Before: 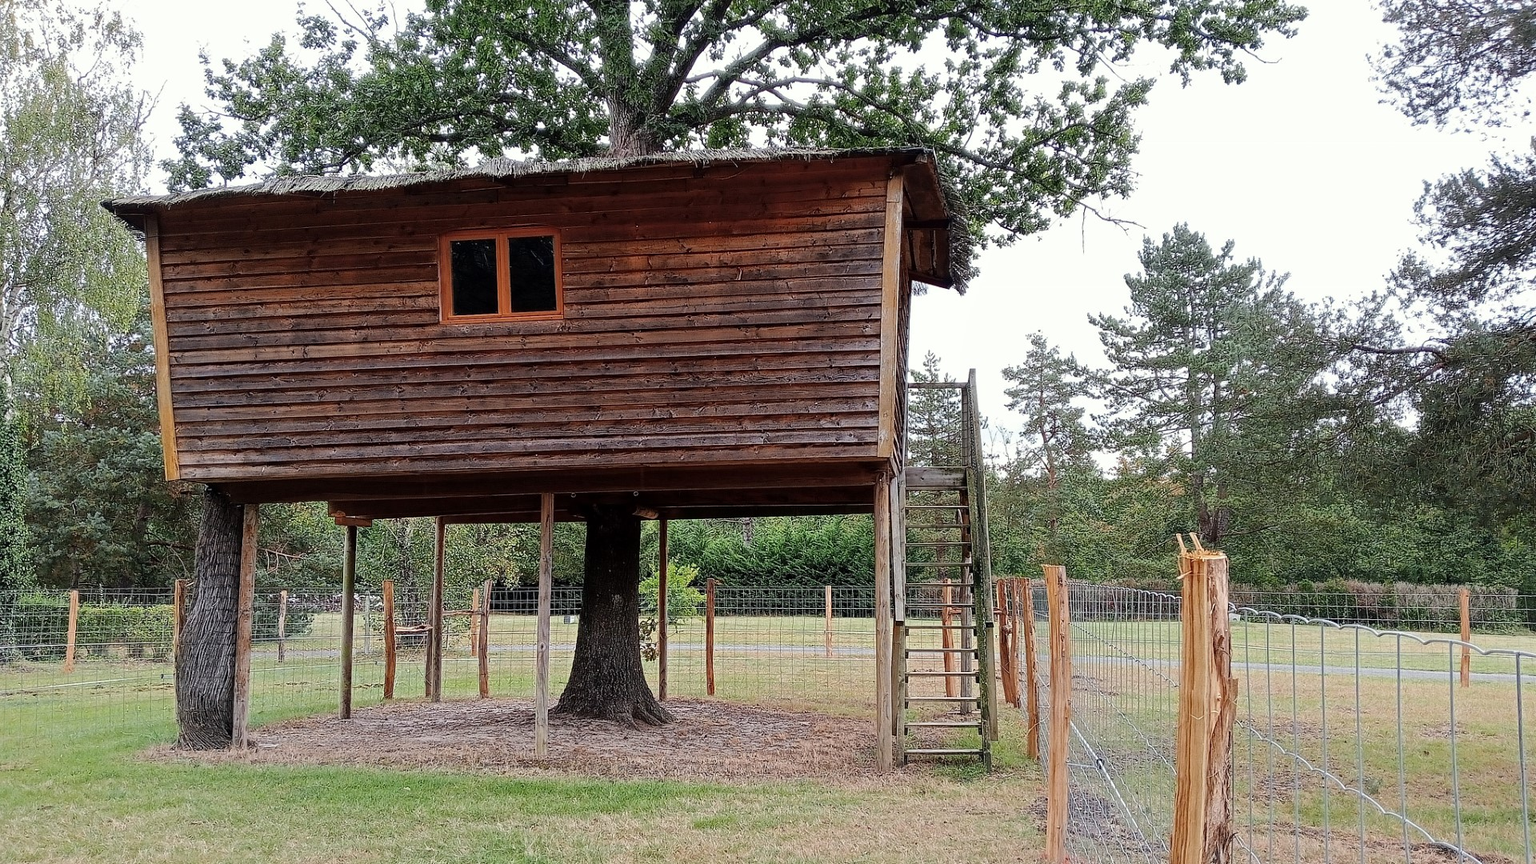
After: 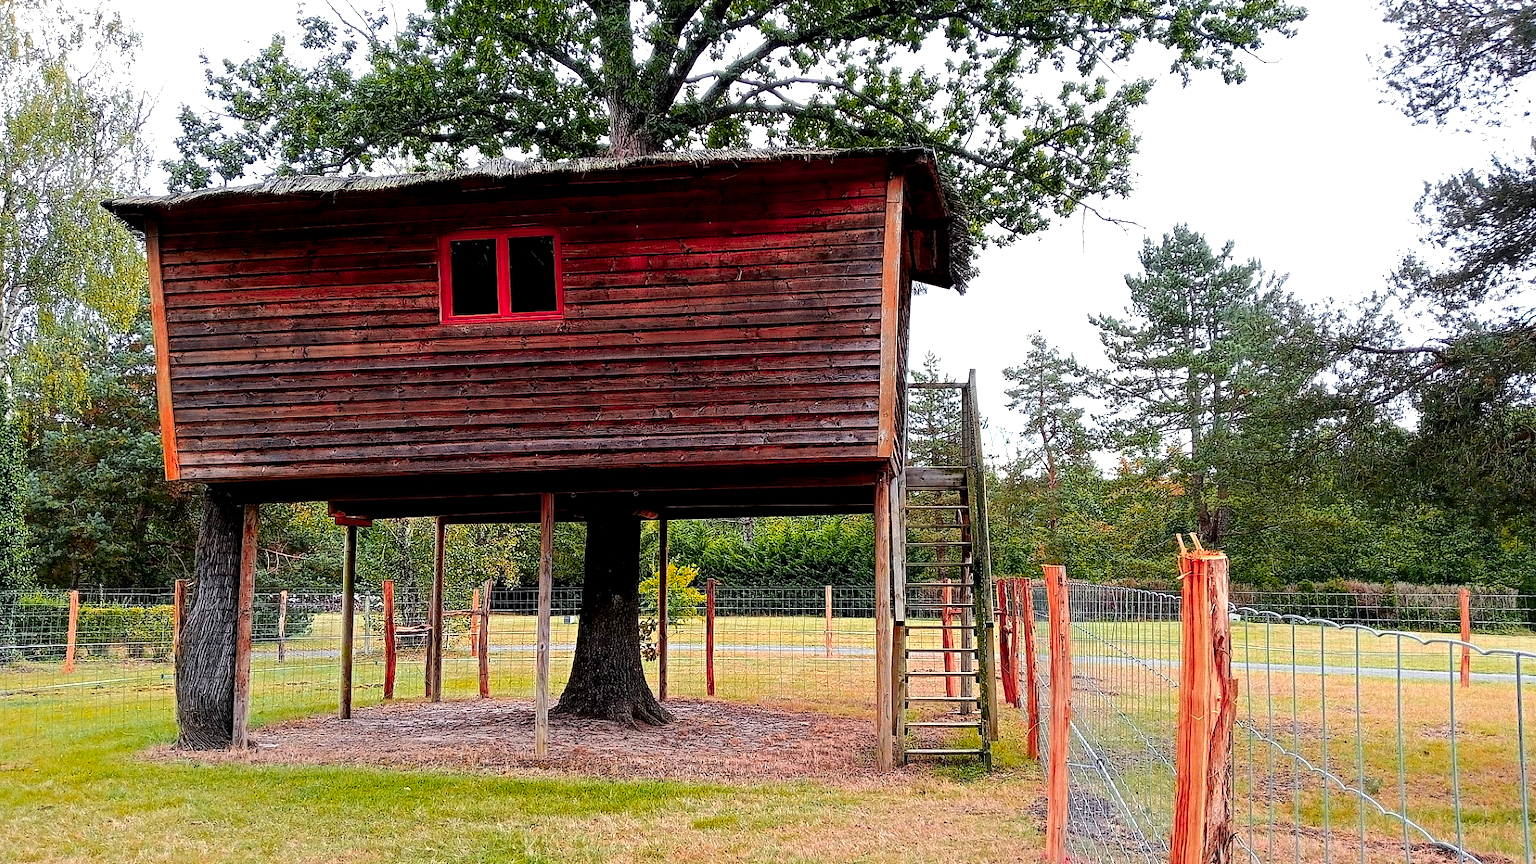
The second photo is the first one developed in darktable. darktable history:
color zones: curves: ch1 [(0.24, 0.629) (0.75, 0.5)]; ch2 [(0.255, 0.454) (0.745, 0.491)], mix 102.12%
color balance: lift [0.991, 1, 1, 1], gamma [0.996, 1, 1, 1], input saturation 98.52%, contrast 20.34%, output saturation 103.72%
